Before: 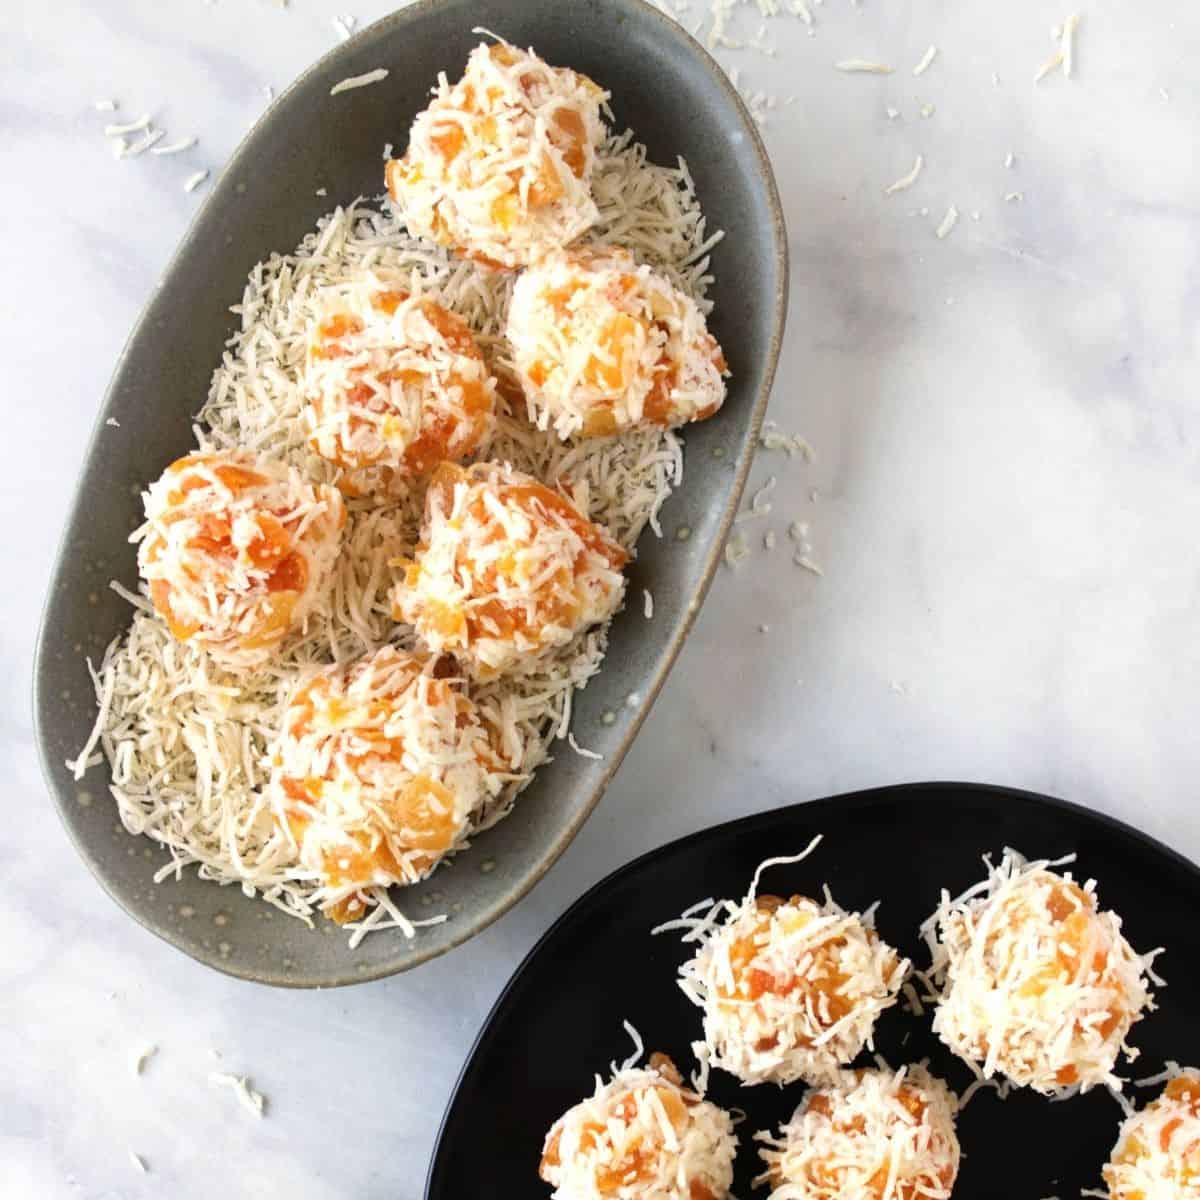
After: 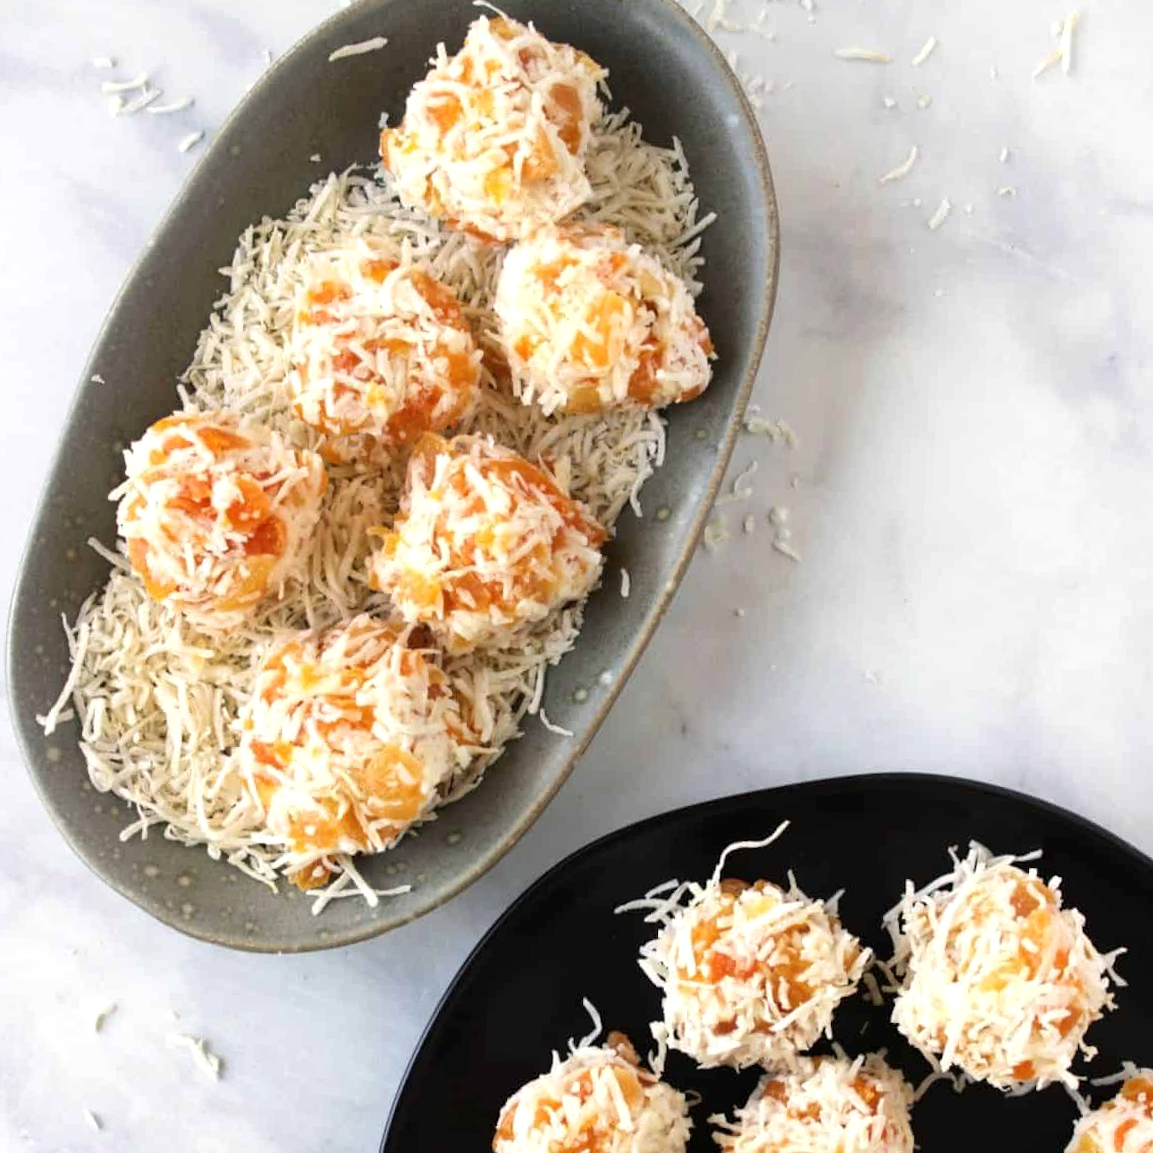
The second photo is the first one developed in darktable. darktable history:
white balance: red 1, blue 1
exposure: exposure 0.078 EV, compensate highlight preservation false
crop and rotate: angle -2.38°
